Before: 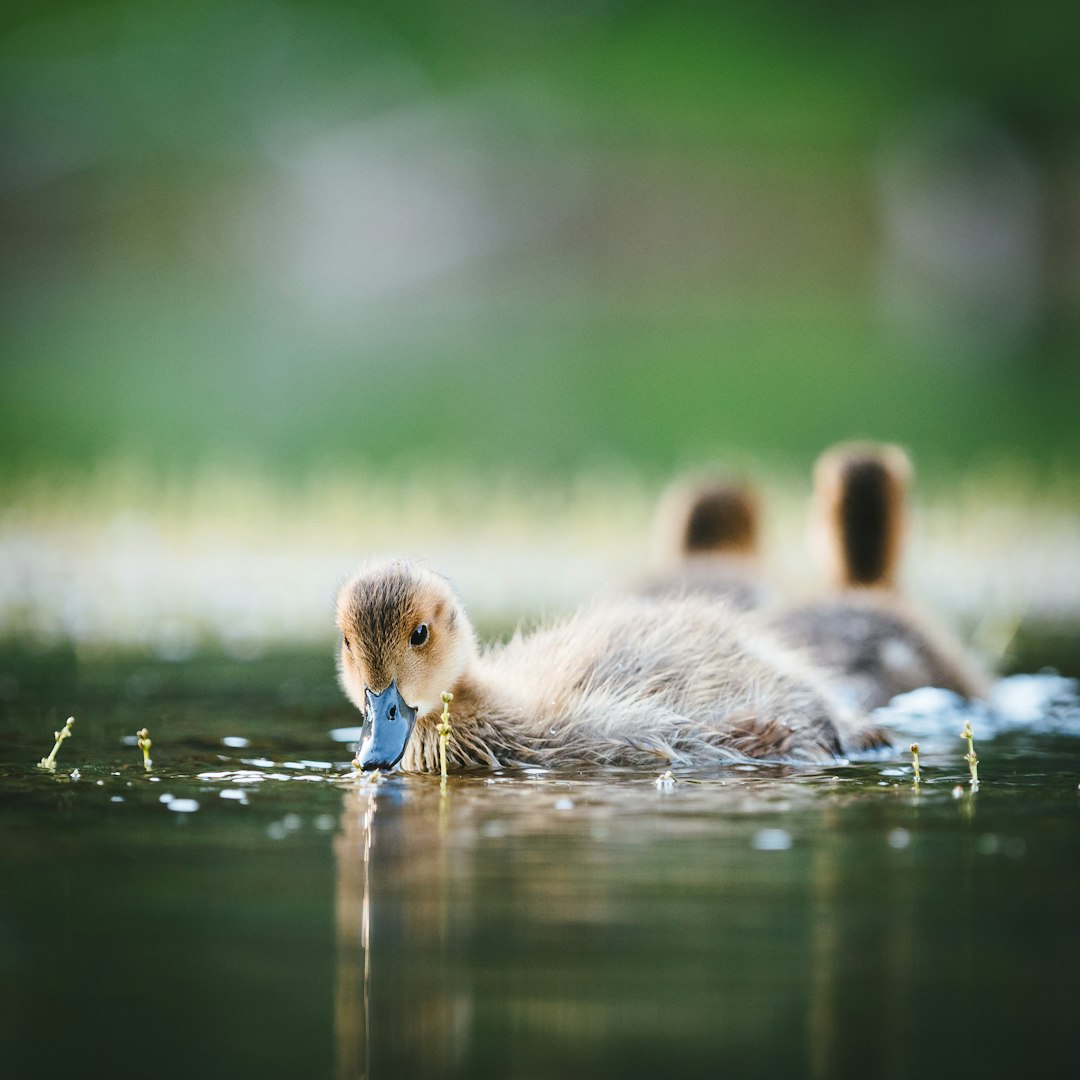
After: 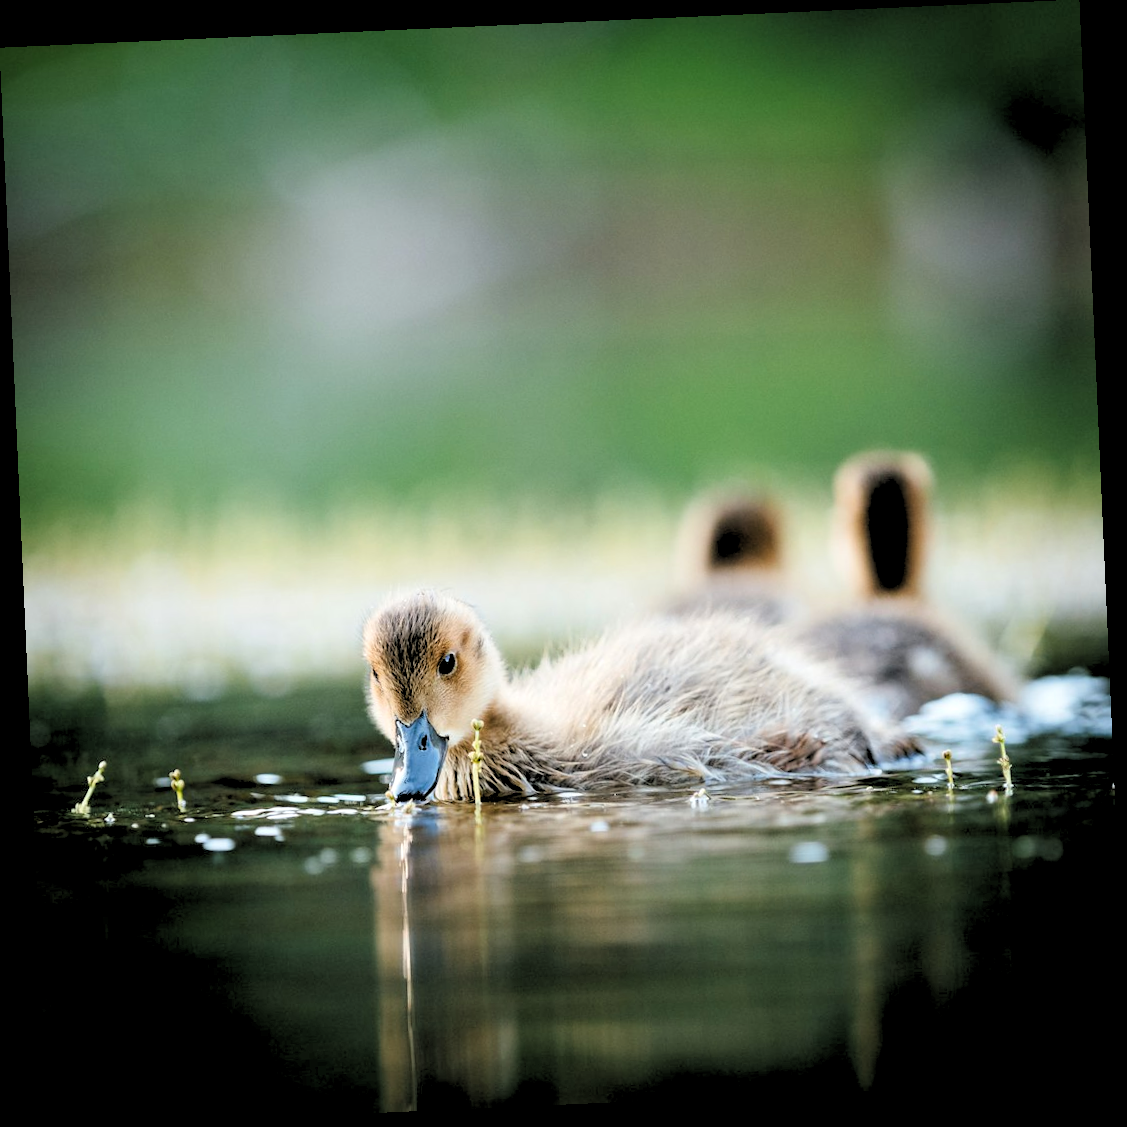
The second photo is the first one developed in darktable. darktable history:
rotate and perspective: rotation -2.56°, automatic cropping off
rgb levels: levels [[0.029, 0.461, 0.922], [0, 0.5, 1], [0, 0.5, 1]]
